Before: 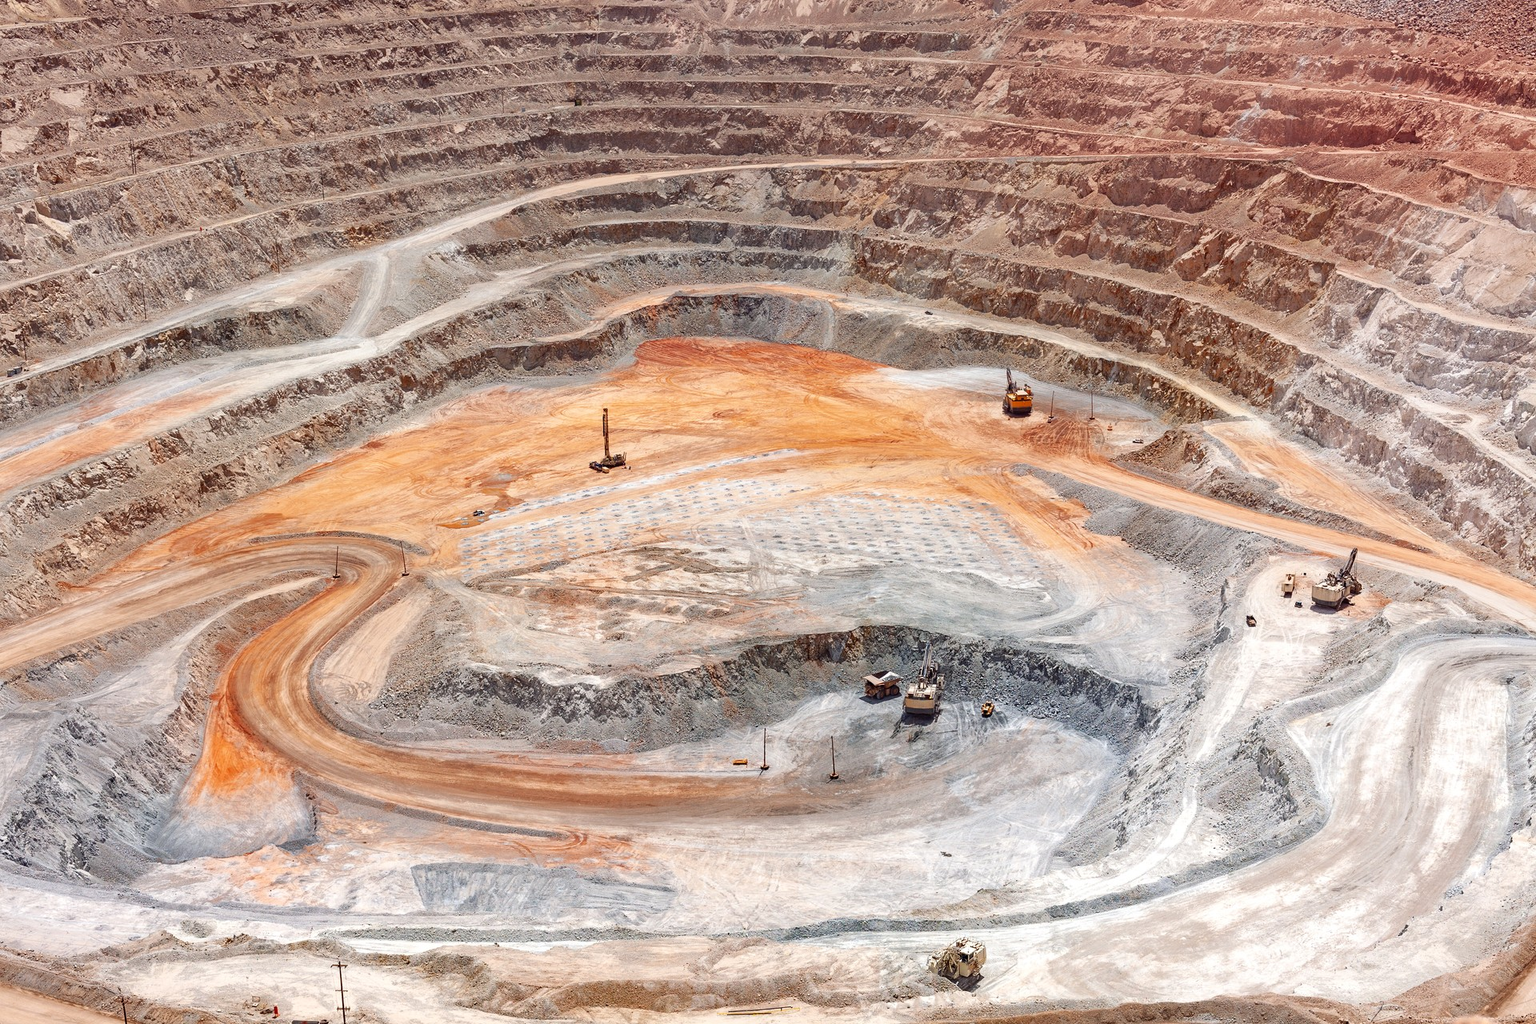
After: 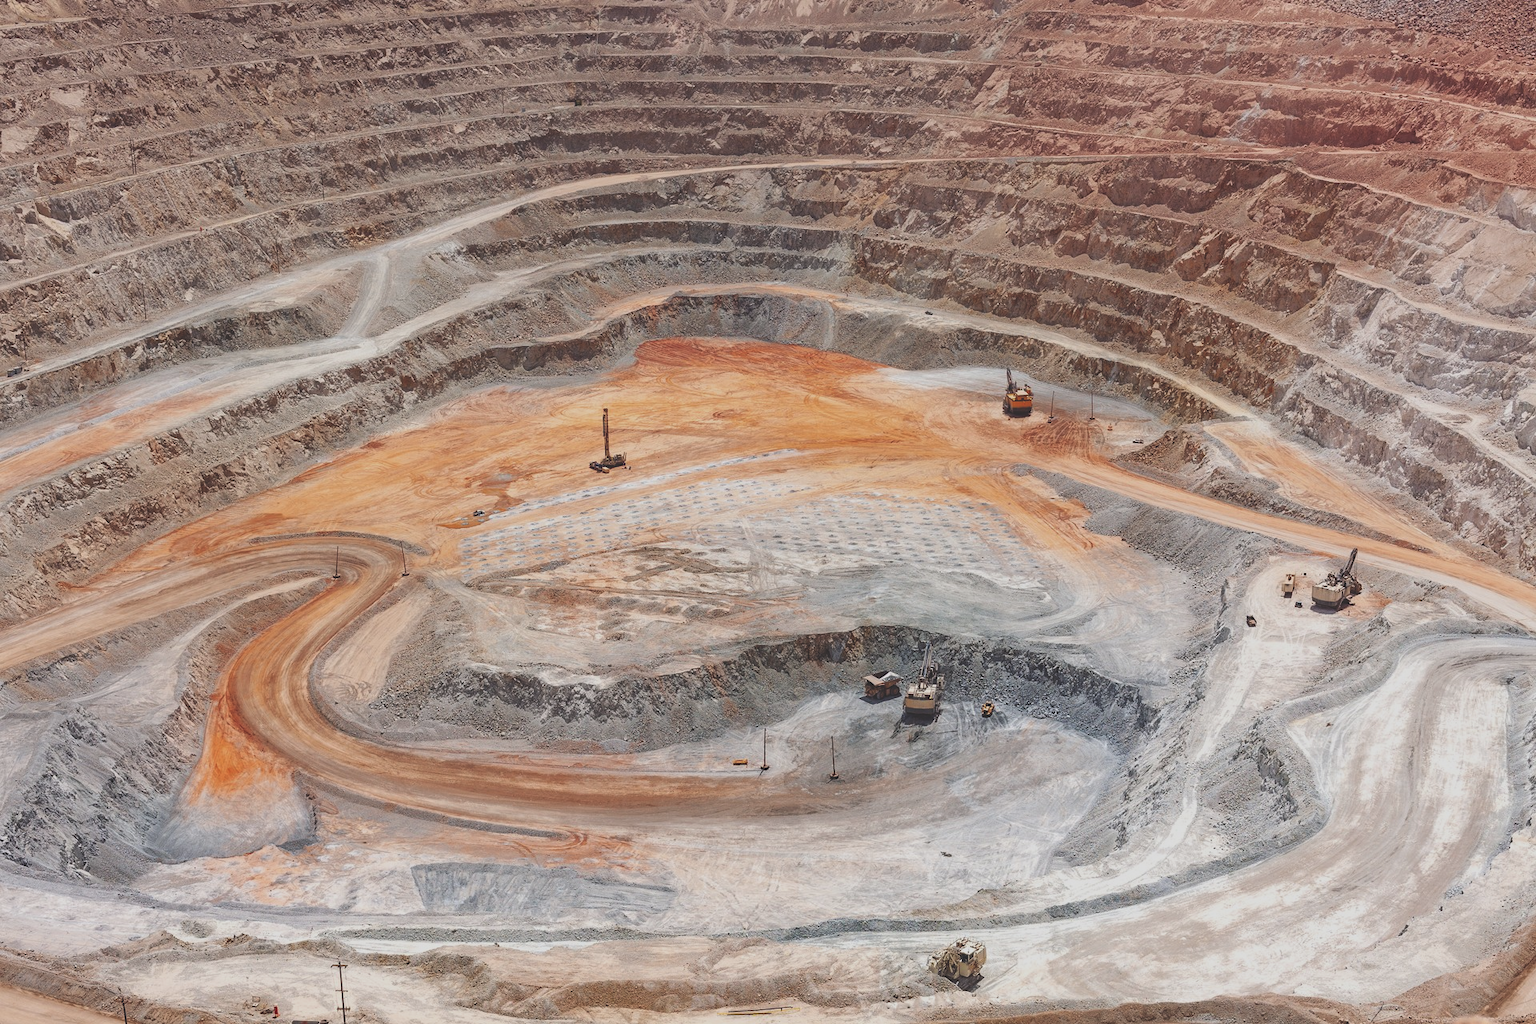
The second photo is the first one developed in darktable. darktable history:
tone equalizer: edges refinement/feathering 500, mask exposure compensation -1.57 EV, preserve details no
exposure: black level correction -0.035, exposure -0.496 EV, compensate highlight preservation false
